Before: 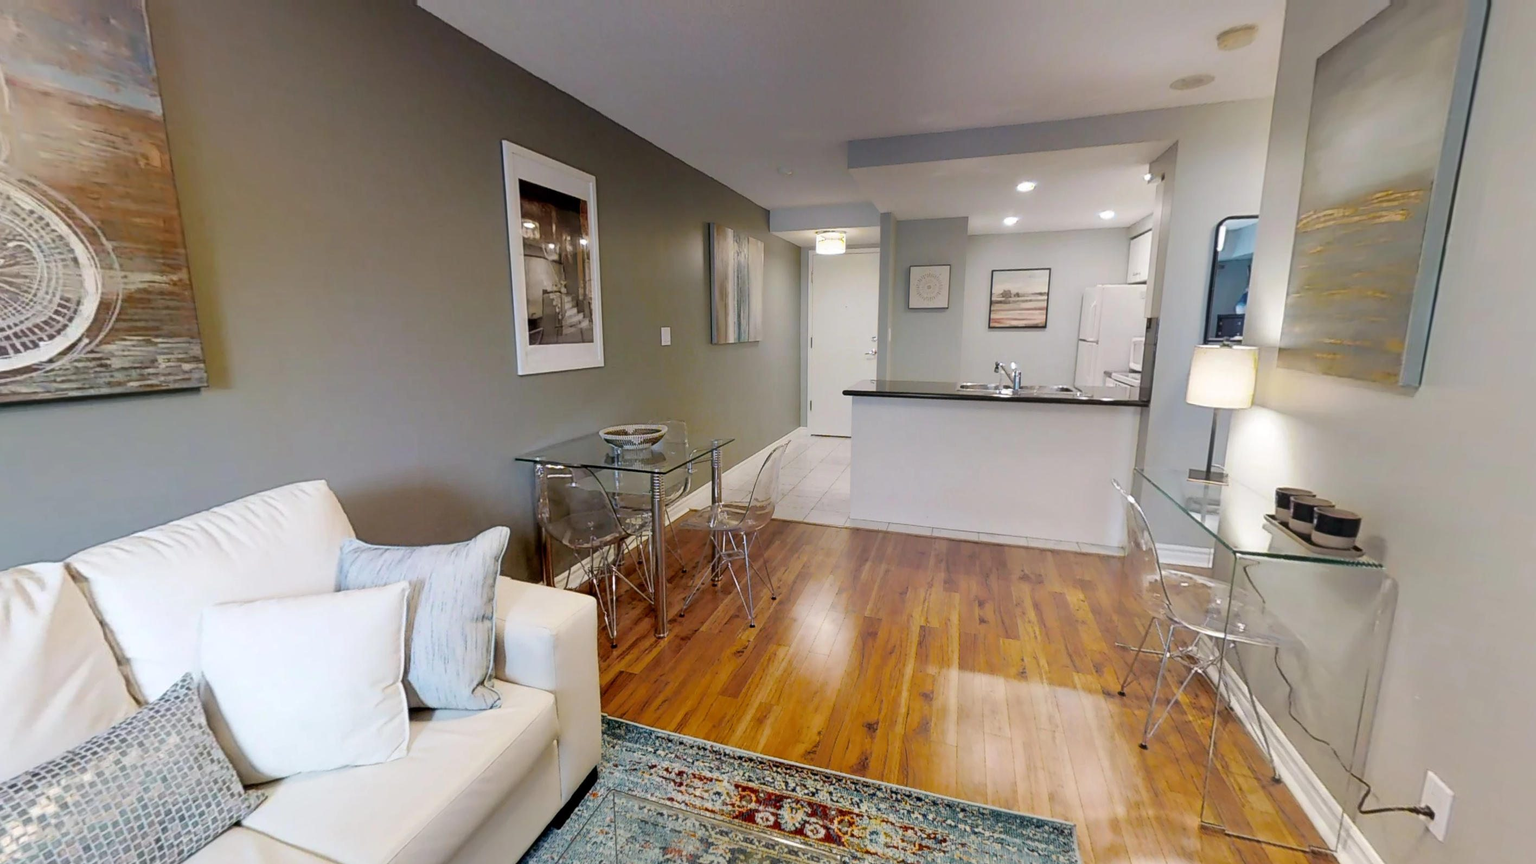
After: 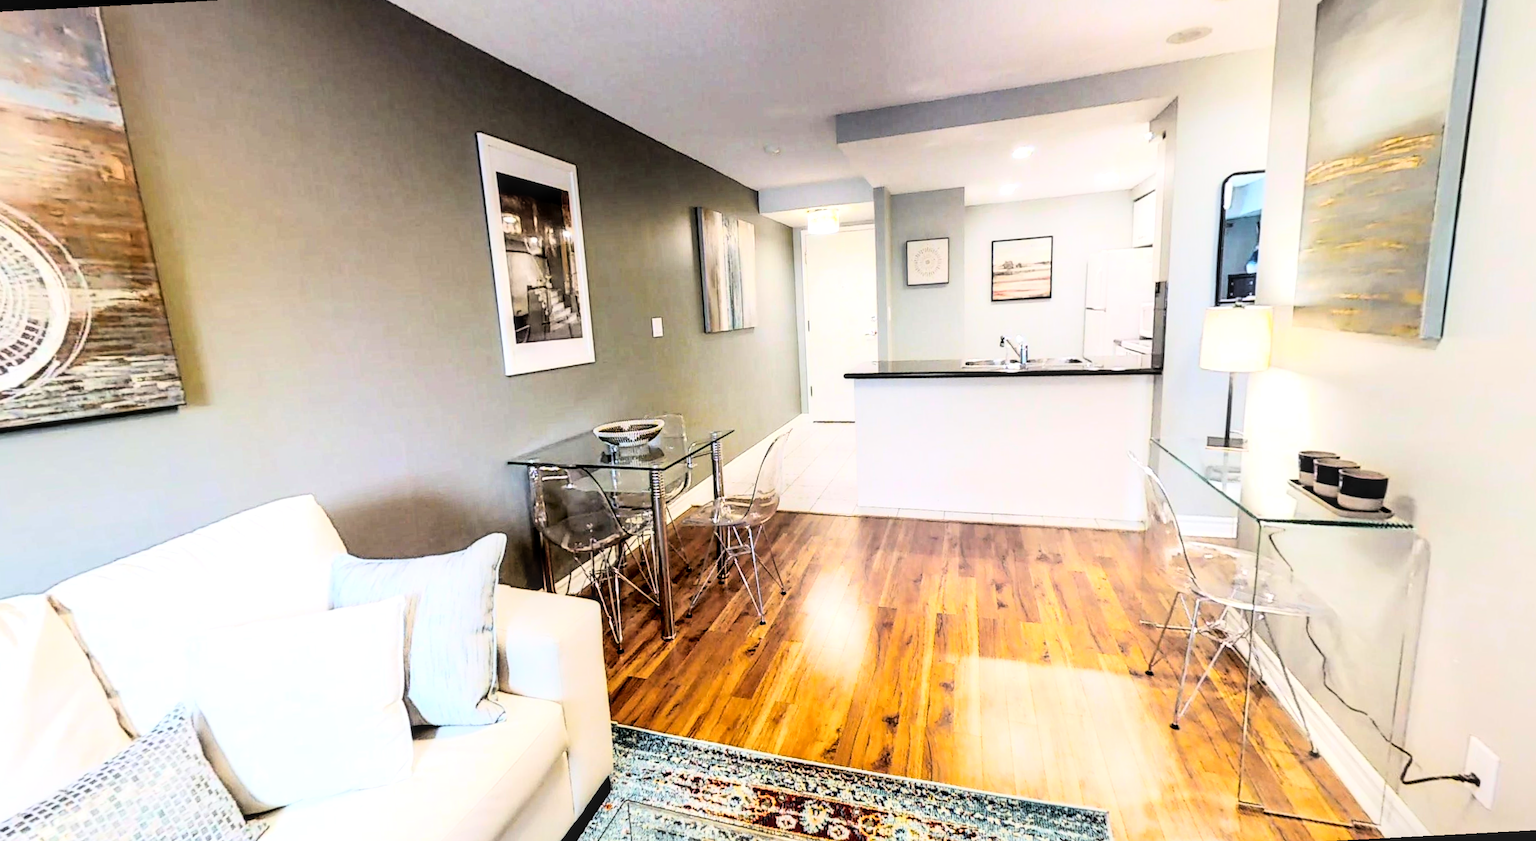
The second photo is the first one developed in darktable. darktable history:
local contrast: detail 130%
rgb curve: curves: ch0 [(0, 0) (0.21, 0.15) (0.24, 0.21) (0.5, 0.75) (0.75, 0.96) (0.89, 0.99) (1, 1)]; ch1 [(0, 0.02) (0.21, 0.13) (0.25, 0.2) (0.5, 0.67) (0.75, 0.9) (0.89, 0.97) (1, 1)]; ch2 [(0, 0.02) (0.21, 0.13) (0.25, 0.2) (0.5, 0.67) (0.75, 0.9) (0.89, 0.97) (1, 1)], compensate middle gray true
rotate and perspective: rotation -3°, crop left 0.031, crop right 0.968, crop top 0.07, crop bottom 0.93
